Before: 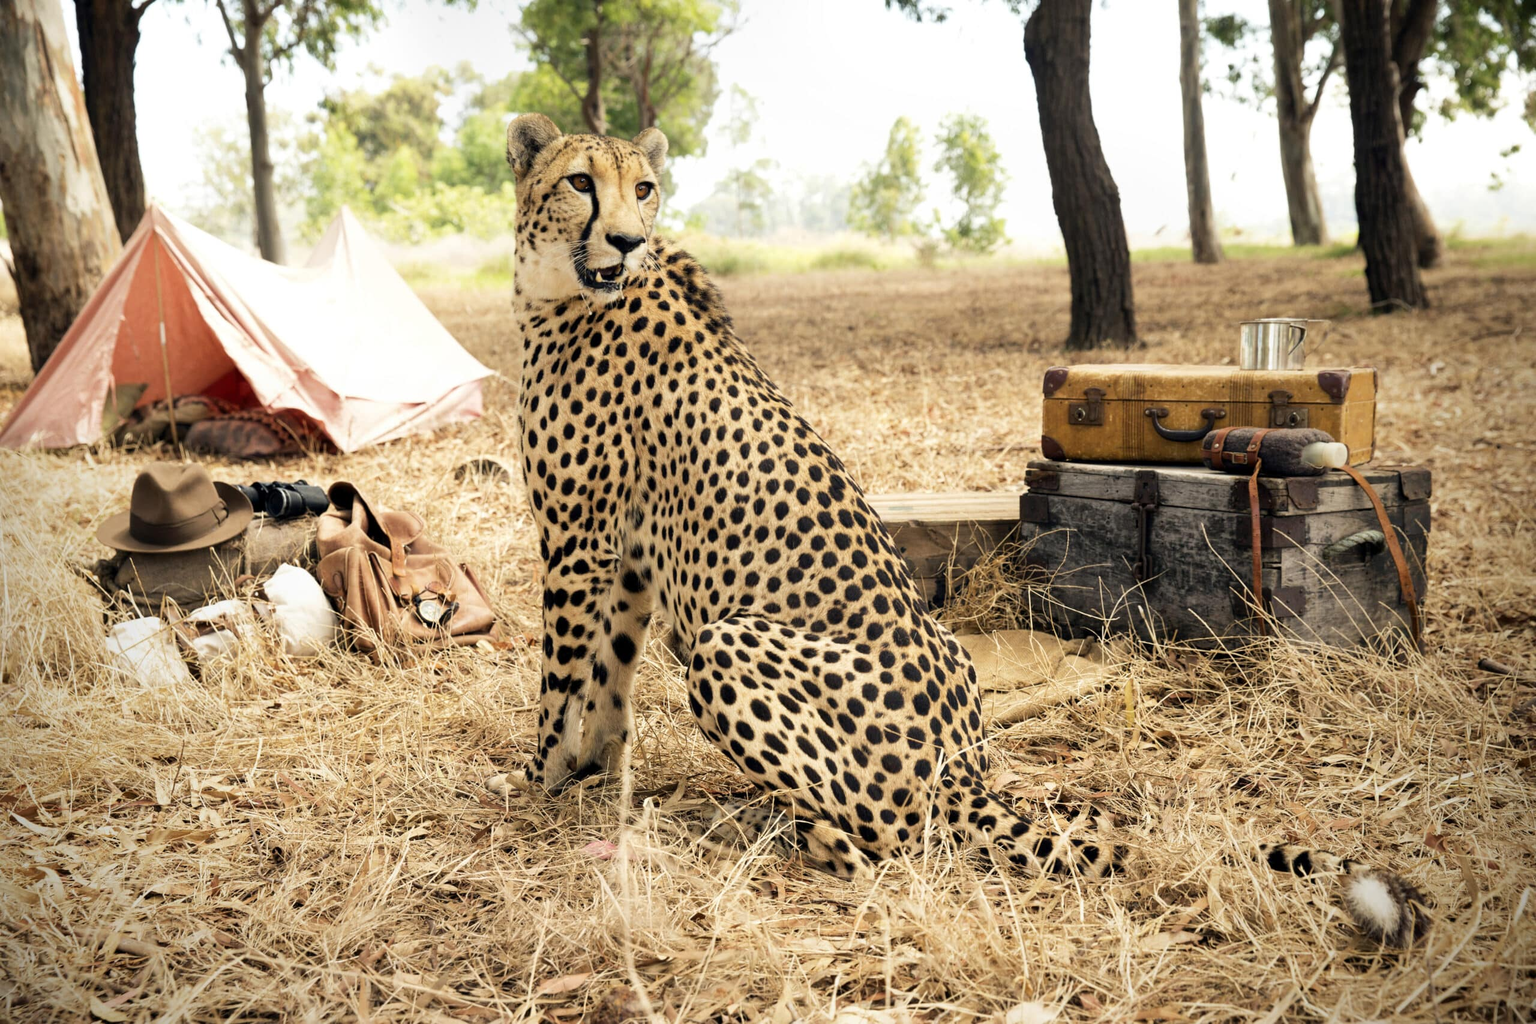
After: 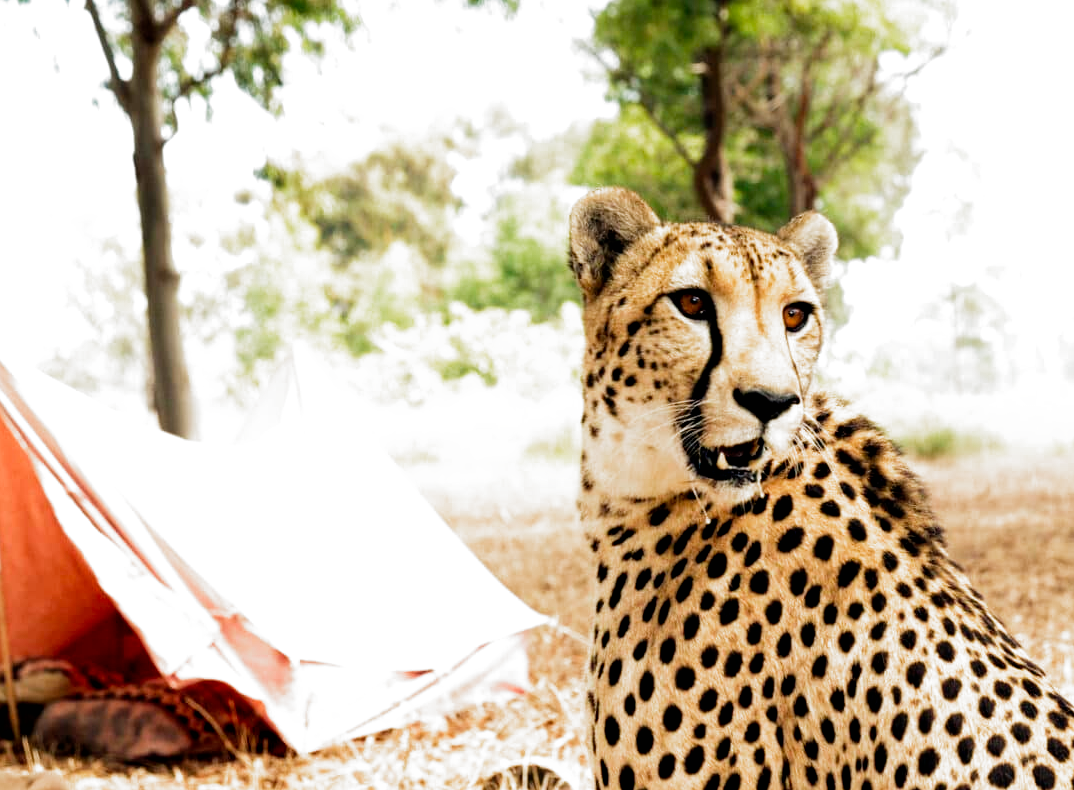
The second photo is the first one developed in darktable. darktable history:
filmic rgb: black relative exposure -8.2 EV, white relative exposure 2.2 EV, threshold 3 EV, hardness 7.11, latitude 75%, contrast 1.325, highlights saturation mix -2%, shadows ↔ highlights balance 30%, preserve chrominance no, color science v5 (2021), contrast in shadows safe, contrast in highlights safe, enable highlight reconstruction true
crop and rotate: left 10.817%, top 0.062%, right 47.194%, bottom 53.626%
